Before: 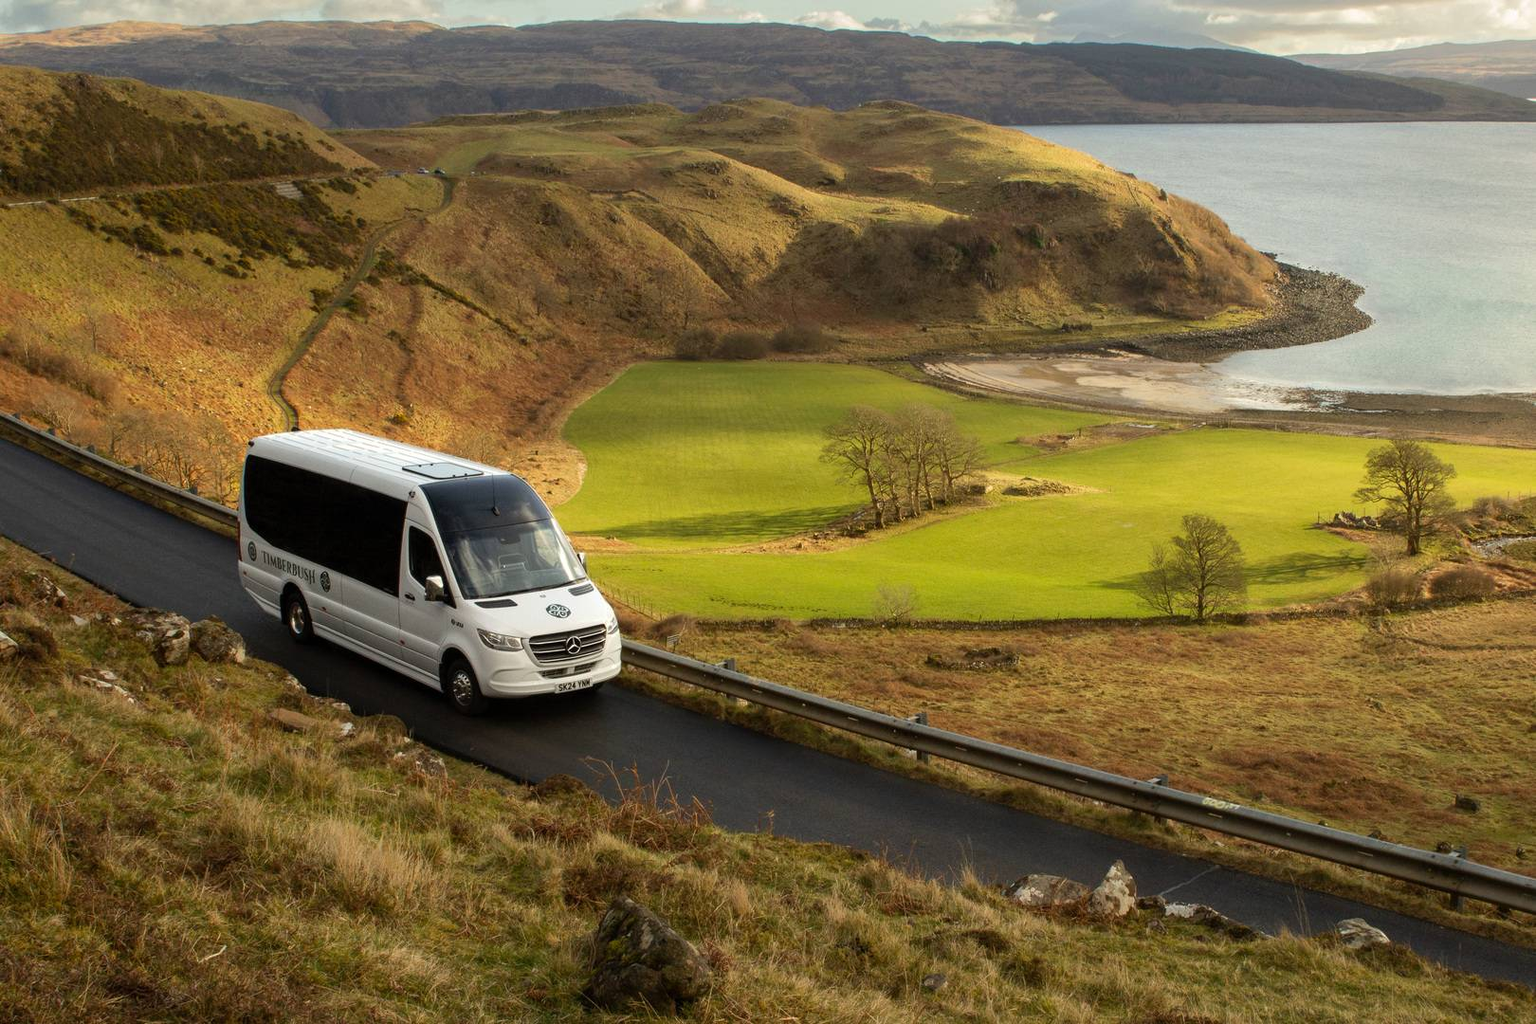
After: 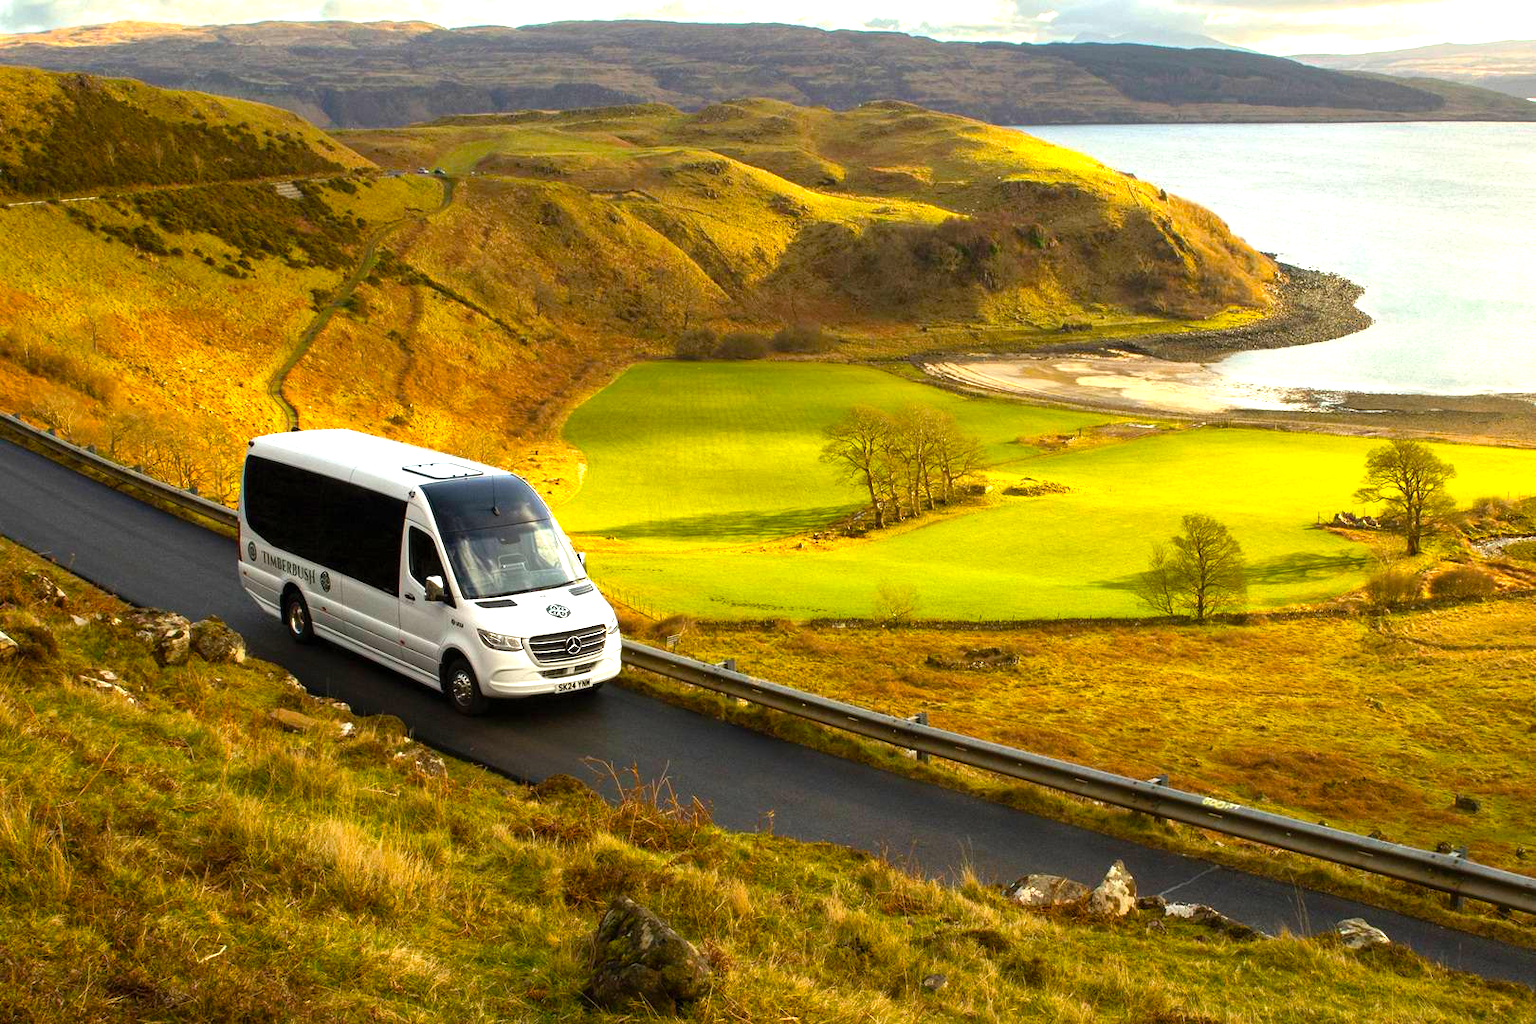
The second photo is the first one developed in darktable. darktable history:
color balance rgb: linear chroma grading › global chroma 14.97%, perceptual saturation grading › global saturation 19.663%, perceptual brilliance grading › global brilliance 29.794%
tone equalizer: edges refinement/feathering 500, mask exposure compensation -1.57 EV, preserve details no
